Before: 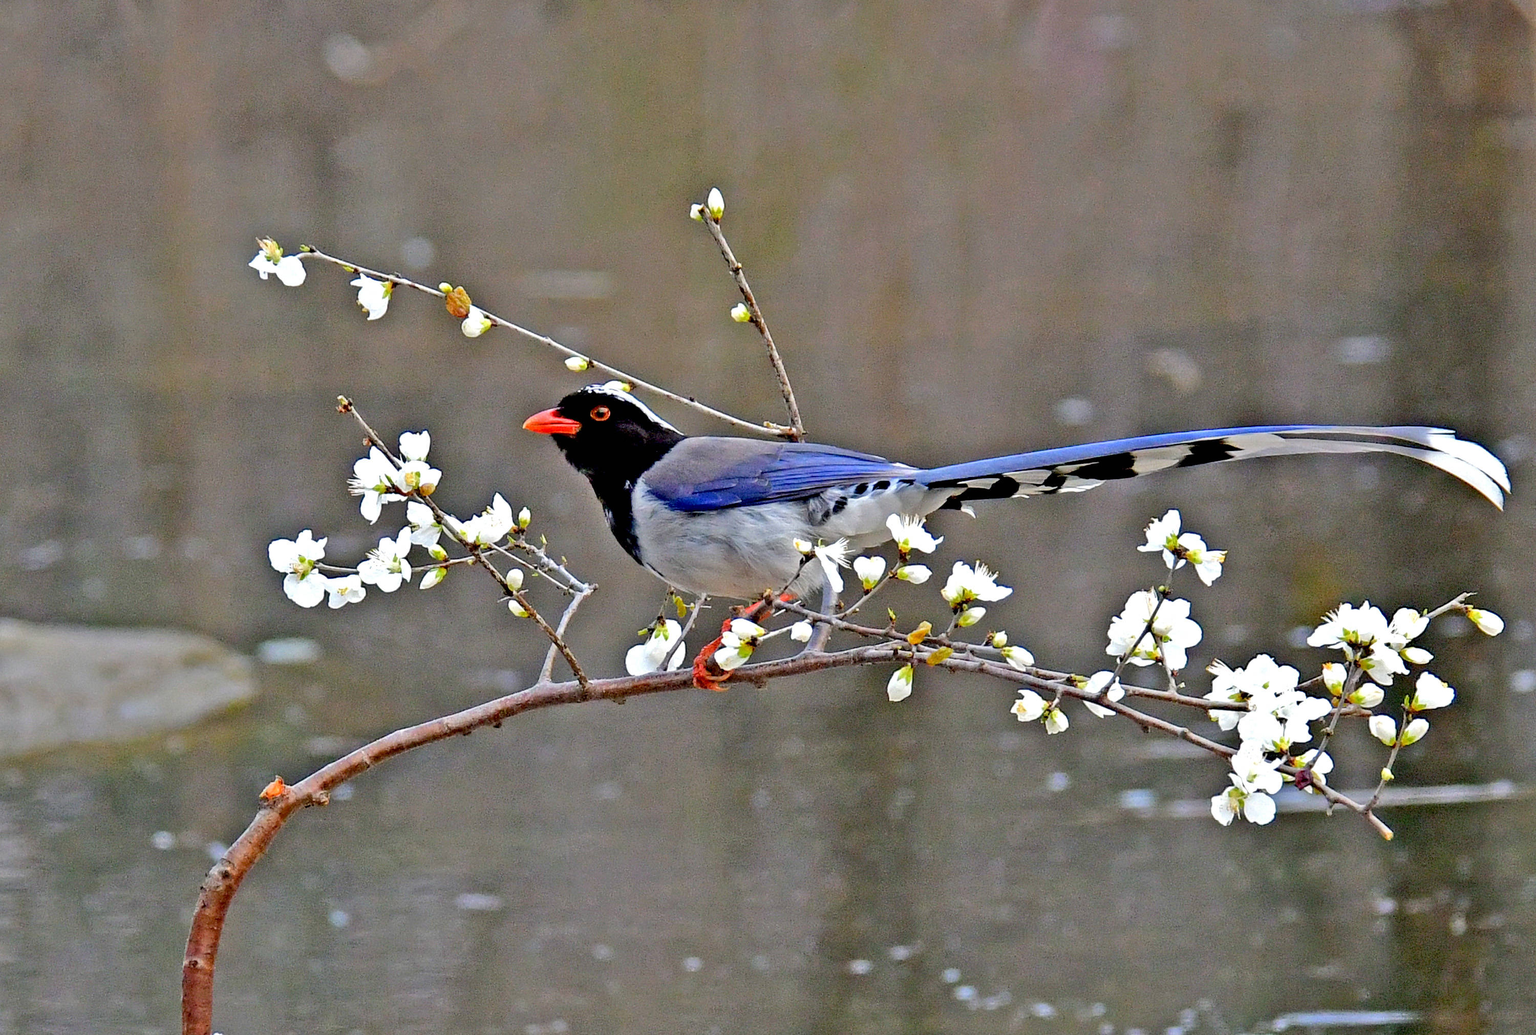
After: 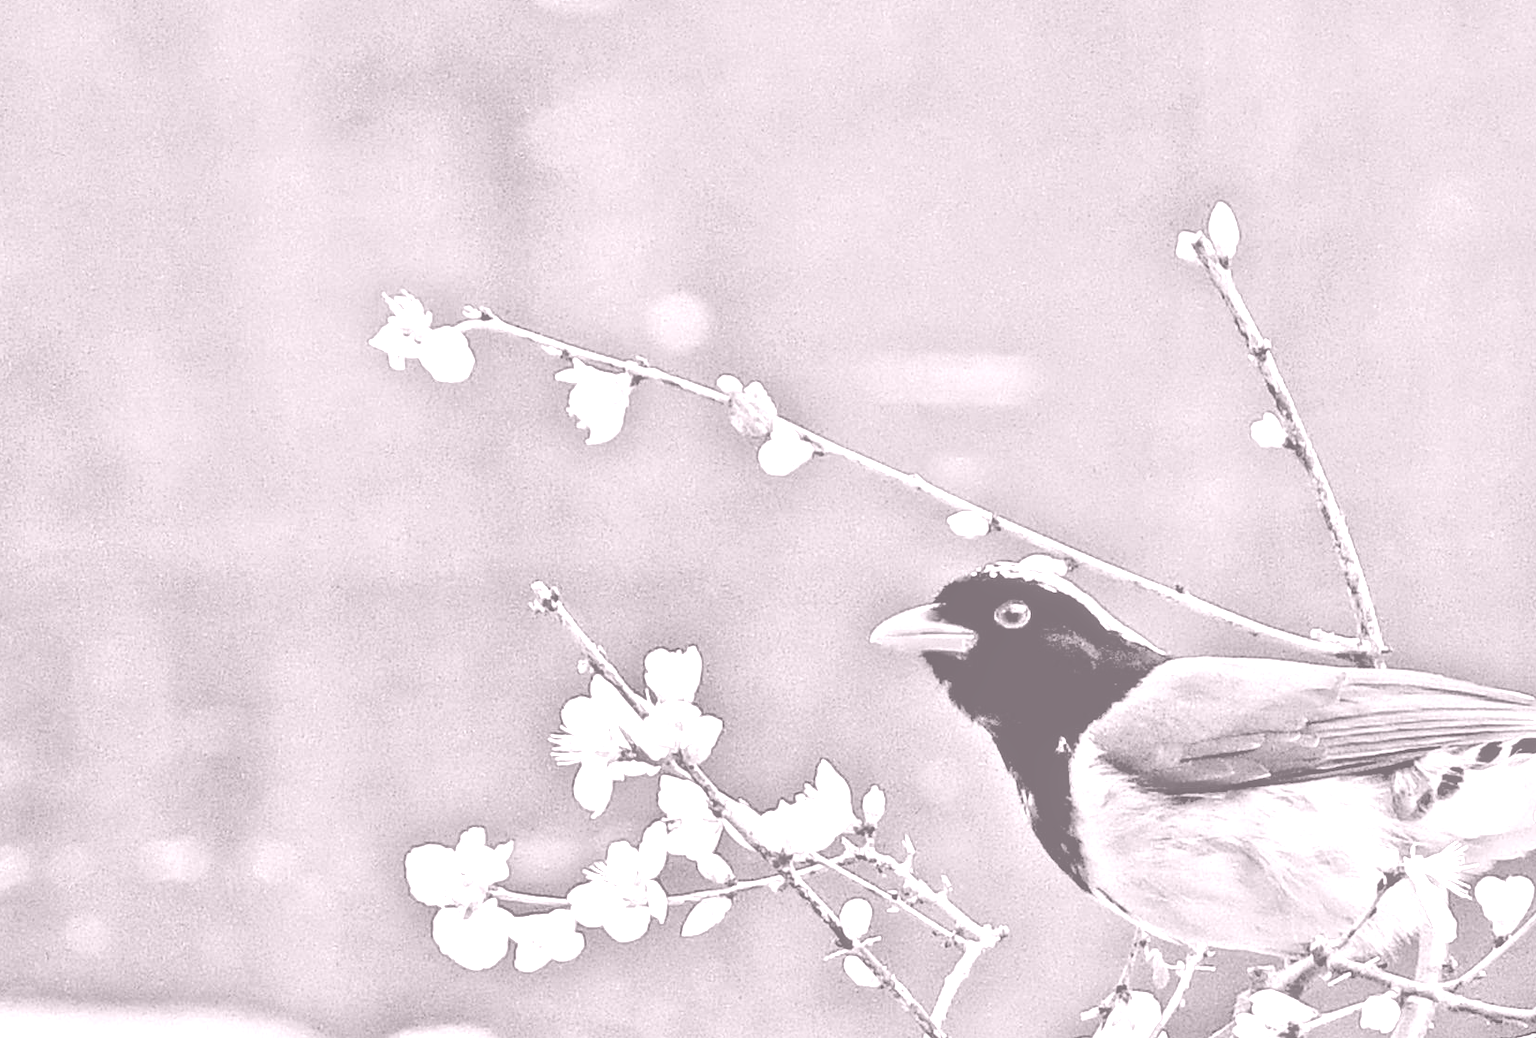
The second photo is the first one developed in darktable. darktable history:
local contrast: on, module defaults
colorize: hue 25.2°, saturation 83%, source mix 82%, lightness 79%, version 1
exposure: exposure -0.153 EV, compensate highlight preservation false
crop and rotate: left 3.047%, top 7.509%, right 42.236%, bottom 37.598%
color correction: highlights a* -8, highlights b* 3.1
